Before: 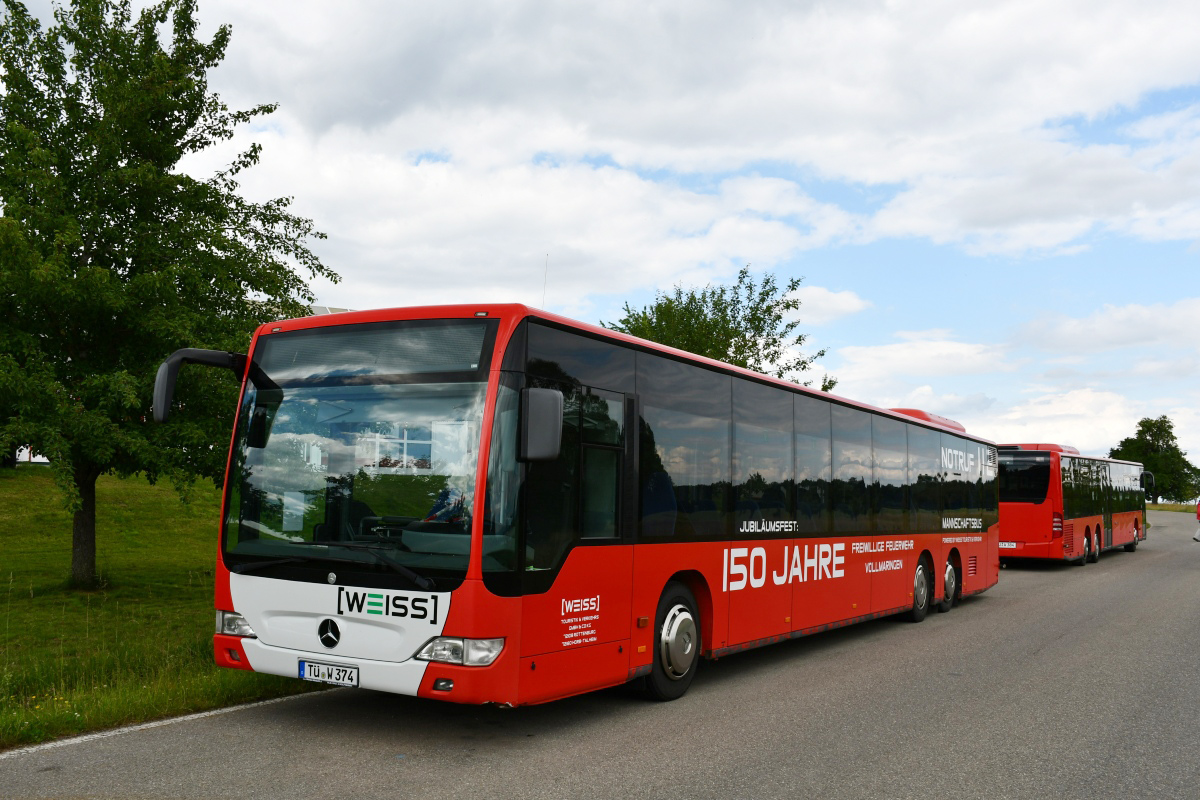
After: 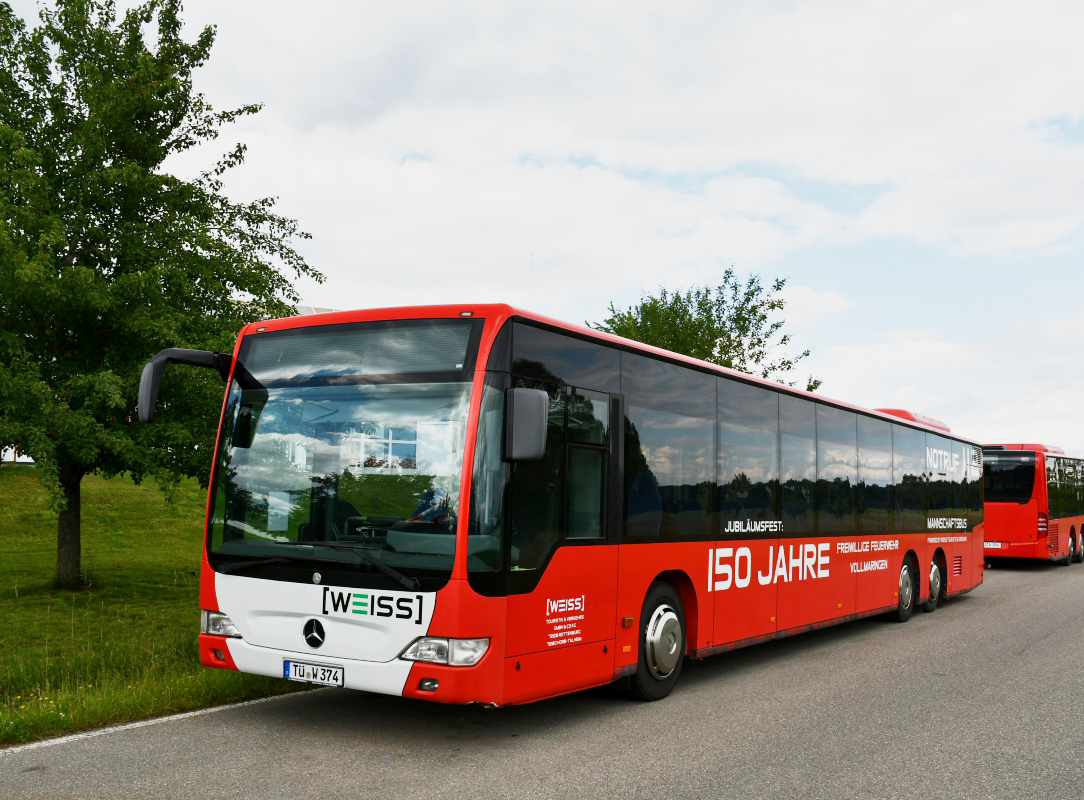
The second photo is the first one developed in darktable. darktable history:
crop and rotate: left 1.287%, right 8.372%
local contrast: mode bilateral grid, contrast 20, coarseness 50, detail 119%, midtone range 0.2
base curve: curves: ch0 [(0, 0) (0.088, 0.125) (0.176, 0.251) (0.354, 0.501) (0.613, 0.749) (1, 0.877)], preserve colors none
